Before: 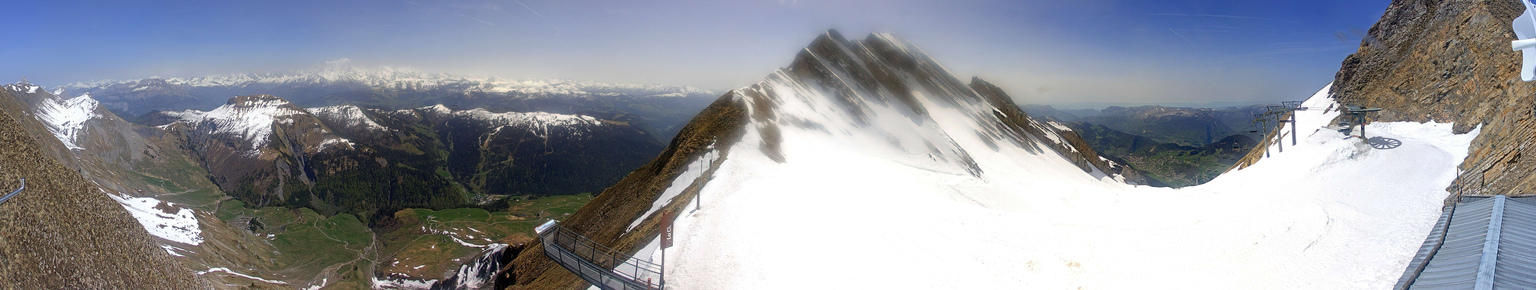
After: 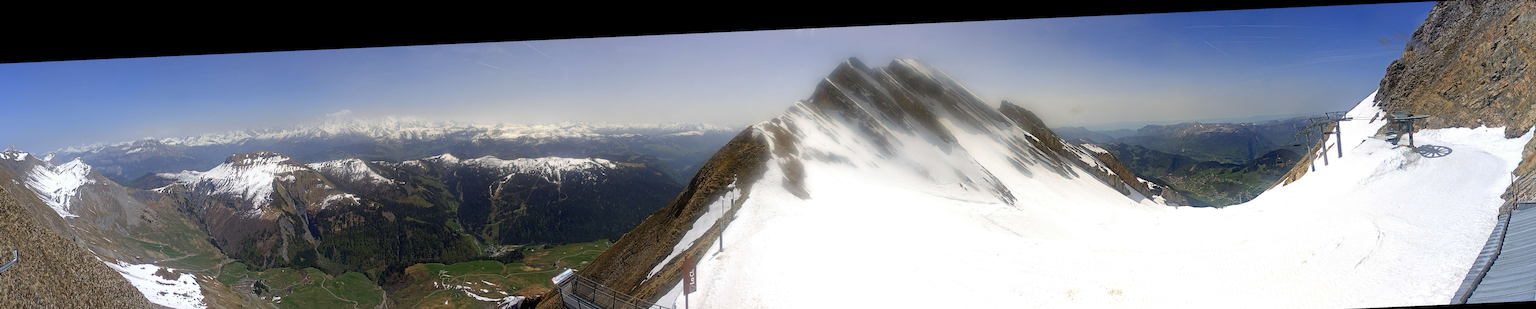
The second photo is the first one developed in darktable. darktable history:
crop and rotate: angle 0.2°, left 0.275%, right 3.127%, bottom 14.18%
rotate and perspective: rotation -2.29°, automatic cropping off
